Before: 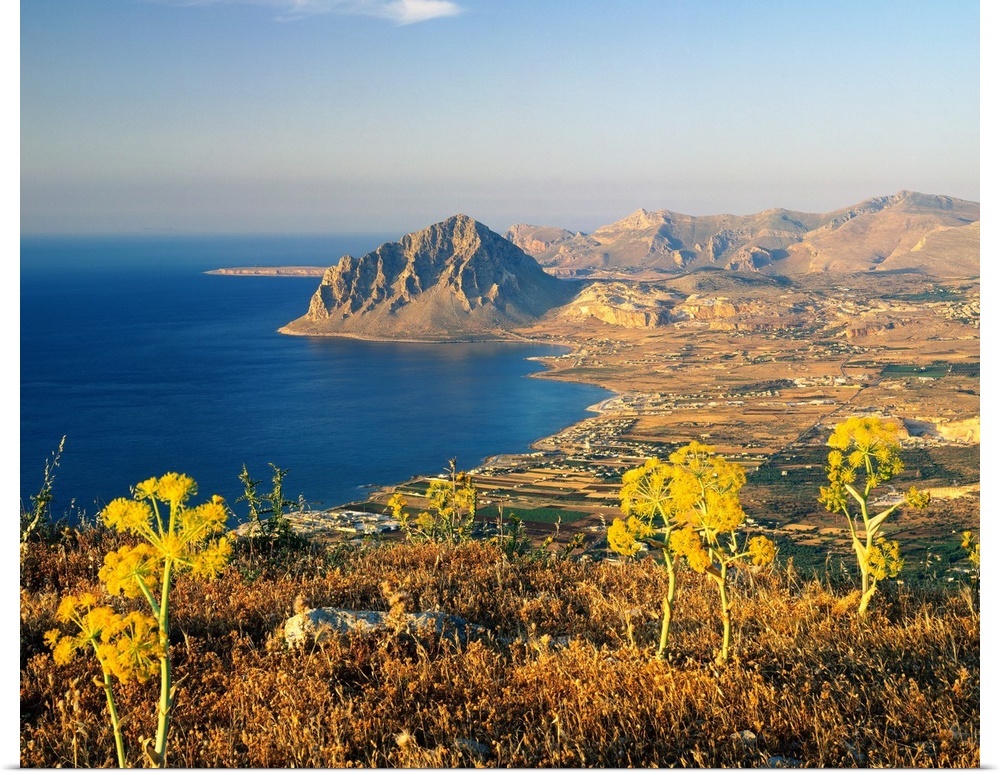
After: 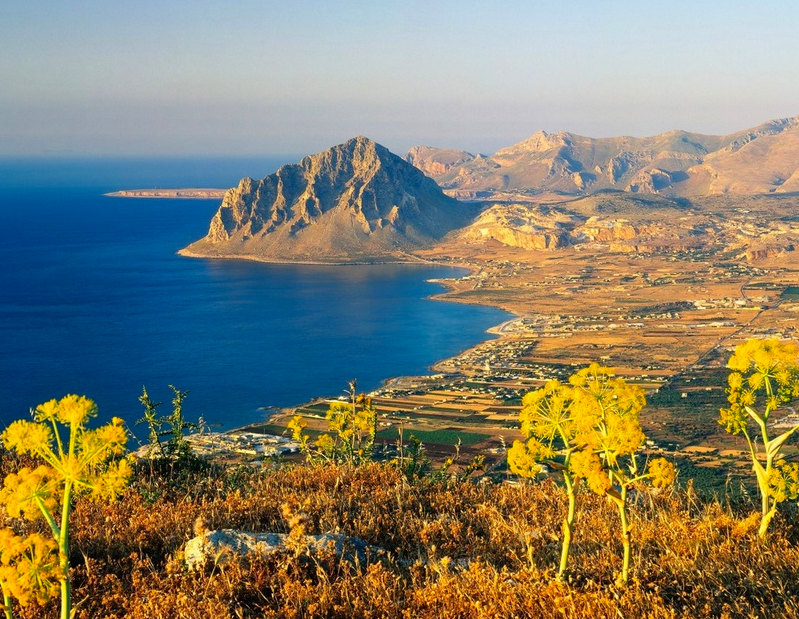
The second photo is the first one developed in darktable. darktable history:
crop and rotate: left 10.071%, top 10.071%, right 10.02%, bottom 10.02%
contrast brightness saturation: saturation 0.18
